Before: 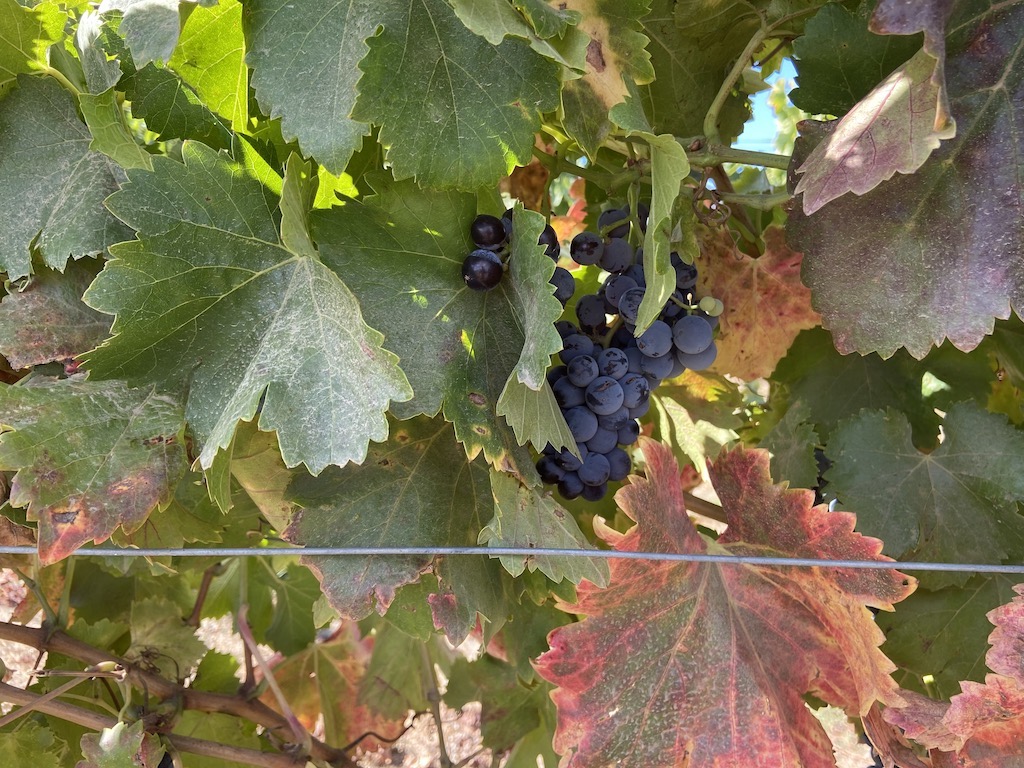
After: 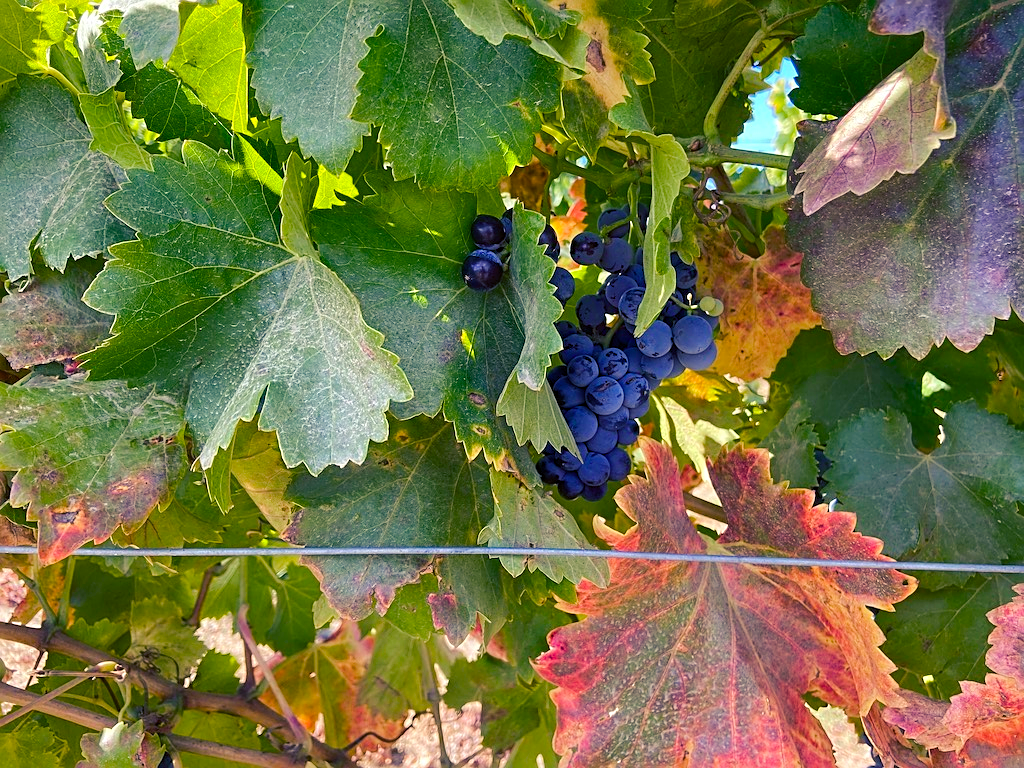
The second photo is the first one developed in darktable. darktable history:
sharpen: on, module defaults
color balance rgb: shadows lift › luminance -40.905%, shadows lift › chroma 14.204%, shadows lift › hue 260.59°, power › hue 207.52°, linear chroma grading › global chroma 9.563%, perceptual saturation grading › global saturation 9.064%, perceptual saturation grading › highlights -12.847%, perceptual saturation grading › mid-tones 14.248%, perceptual saturation grading › shadows 22.603%, perceptual brilliance grading › mid-tones 9.454%, perceptual brilliance grading › shadows 14.709%, global vibrance 20%
